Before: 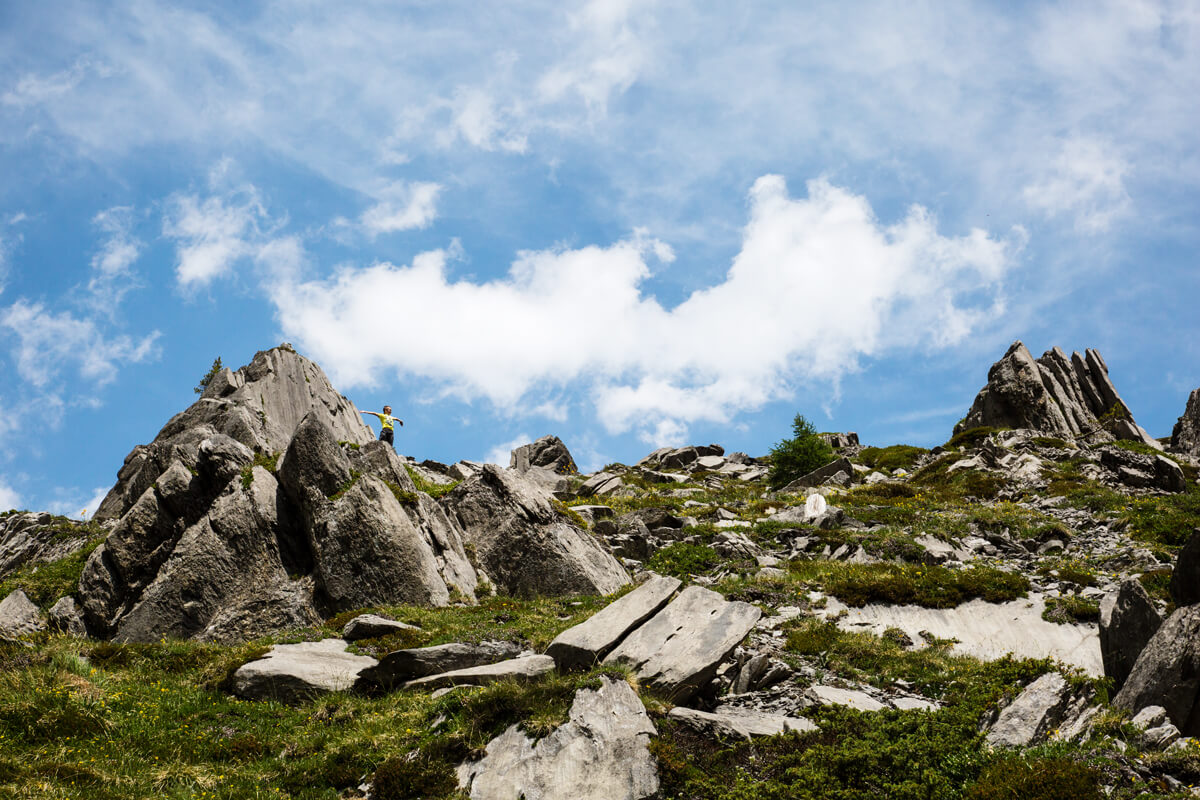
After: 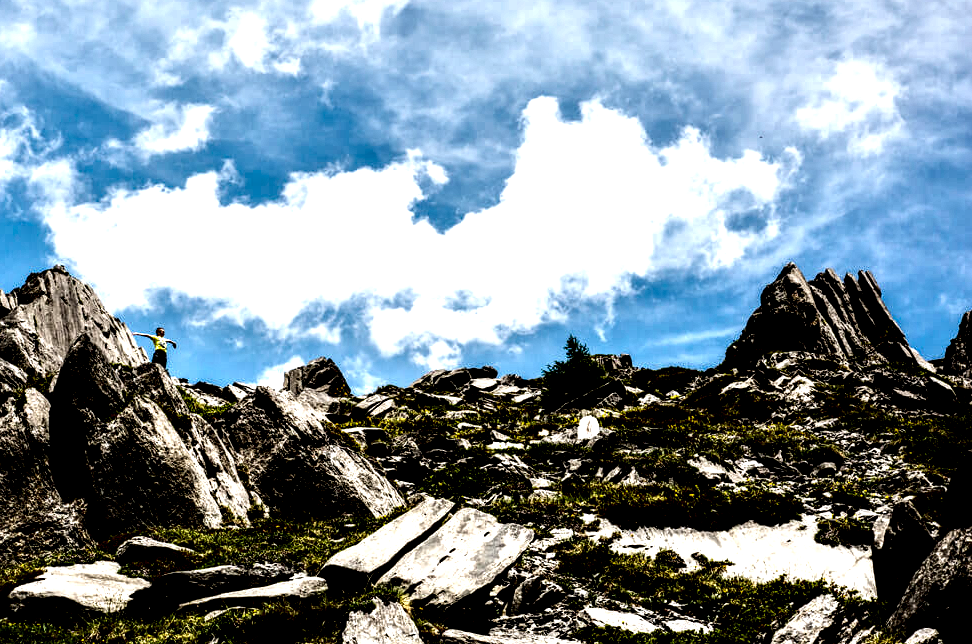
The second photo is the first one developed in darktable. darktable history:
contrast brightness saturation: contrast 0.101, brightness -0.263, saturation 0.145
tone equalizer: -8 EV 0.001 EV, -7 EV -0.003 EV, -6 EV 0.004 EV, -5 EV -0.05 EV, -4 EV -0.104 EV, -3 EV -0.182 EV, -2 EV 0.215 EV, -1 EV 0.706 EV, +0 EV 0.49 EV
local contrast: shadows 190%, detail 224%
crop: left 18.976%, top 9.812%, right 0%, bottom 9.63%
color correction: highlights a* 0.042, highlights b* -0.448
exposure: compensate exposure bias true, compensate highlight preservation false
